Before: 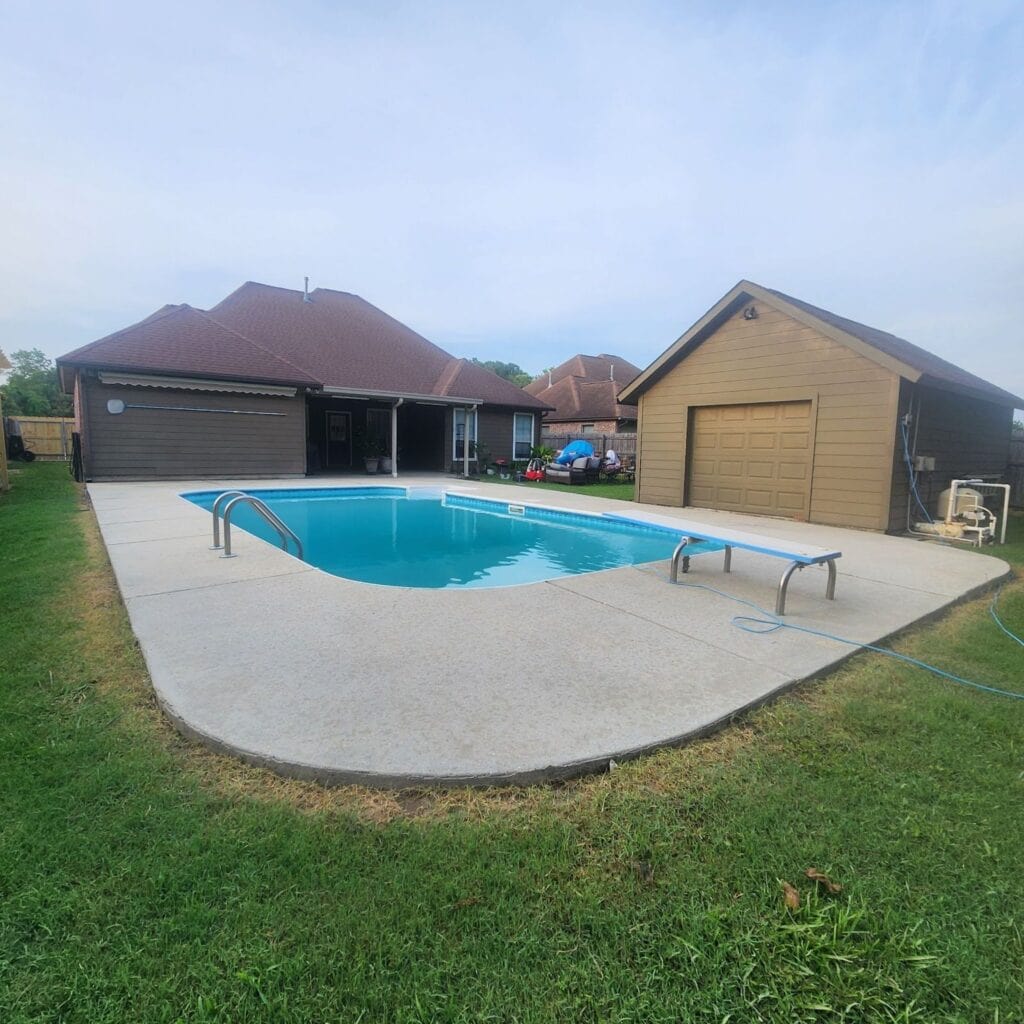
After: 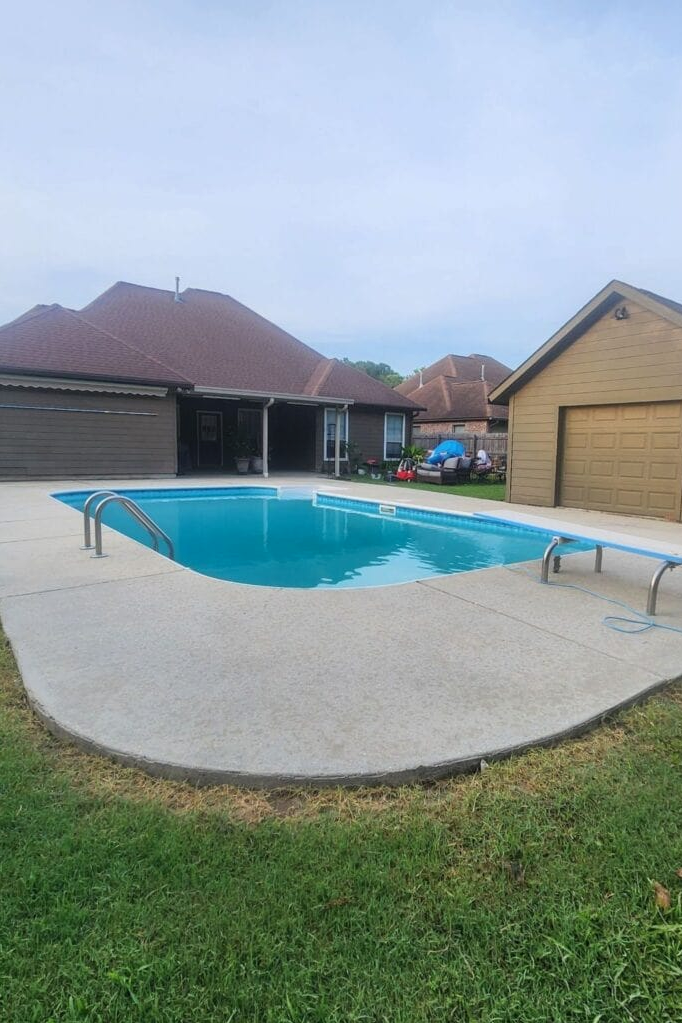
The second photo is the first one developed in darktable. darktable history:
crop and rotate: left 12.648%, right 20.685%
local contrast: detail 110%
